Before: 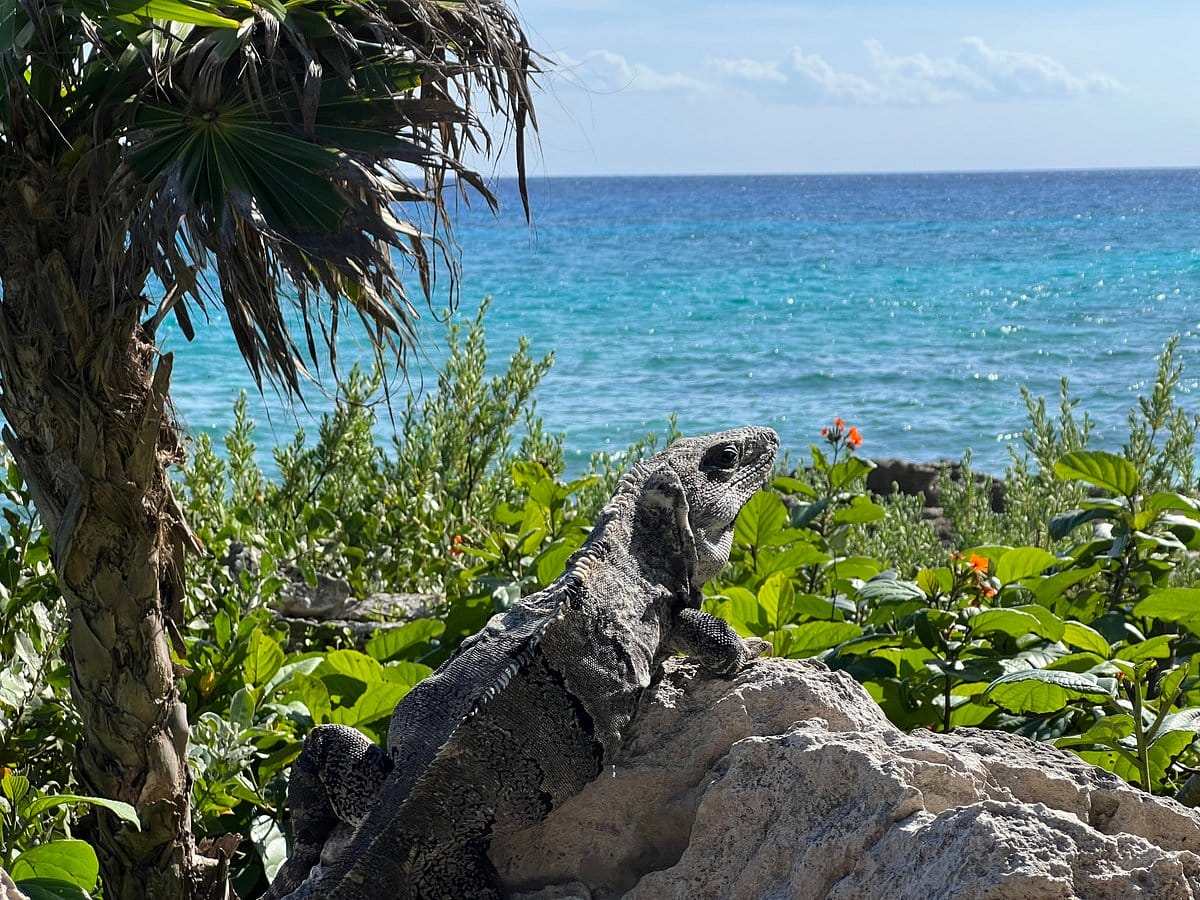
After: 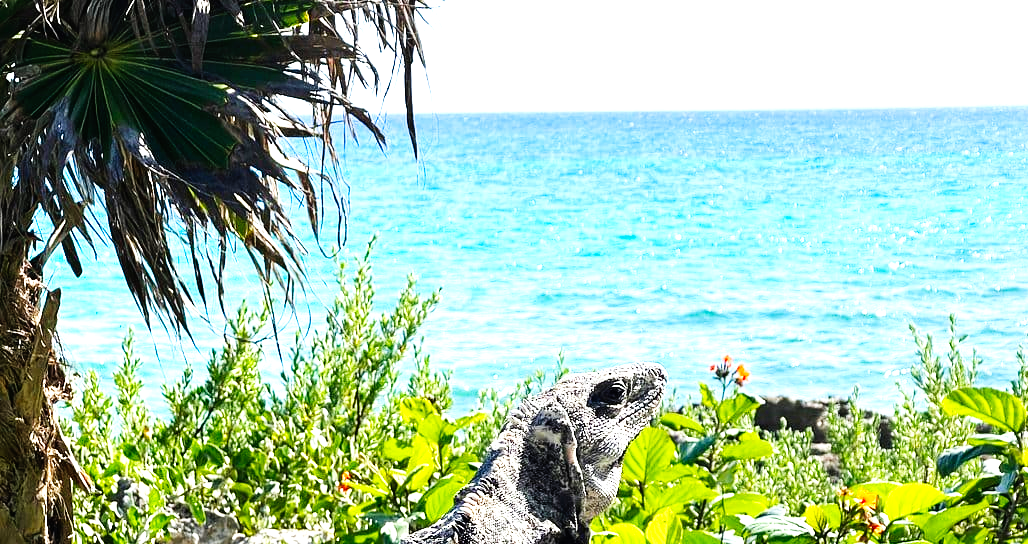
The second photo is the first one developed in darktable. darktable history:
crop and rotate: left 9.345%, top 7.22%, right 4.982%, bottom 32.331%
base curve: curves: ch0 [(0, 0) (0.007, 0.004) (0.027, 0.03) (0.046, 0.07) (0.207, 0.54) (0.442, 0.872) (0.673, 0.972) (1, 1)], preserve colors none
levels: levels [0, 0.435, 0.917]
